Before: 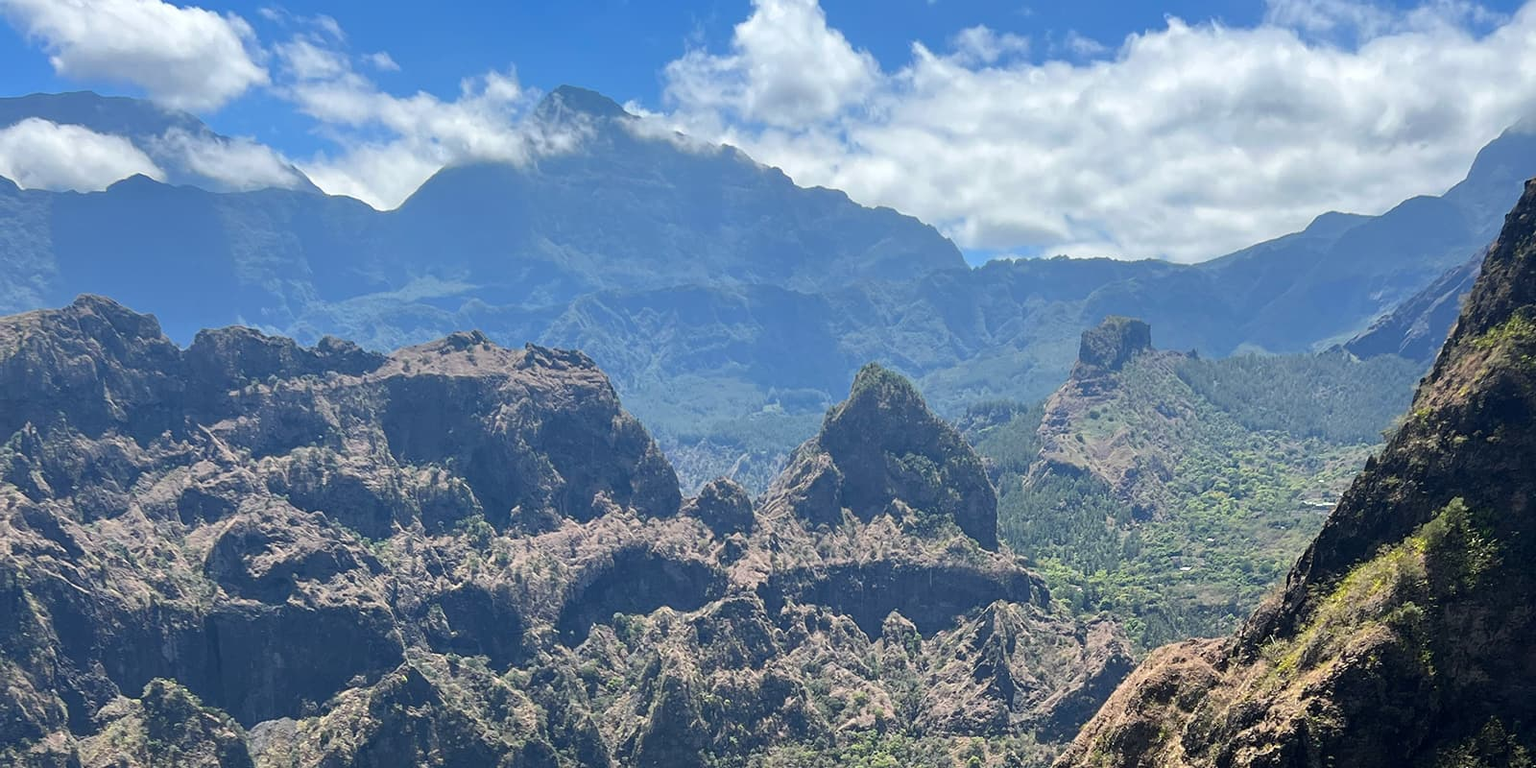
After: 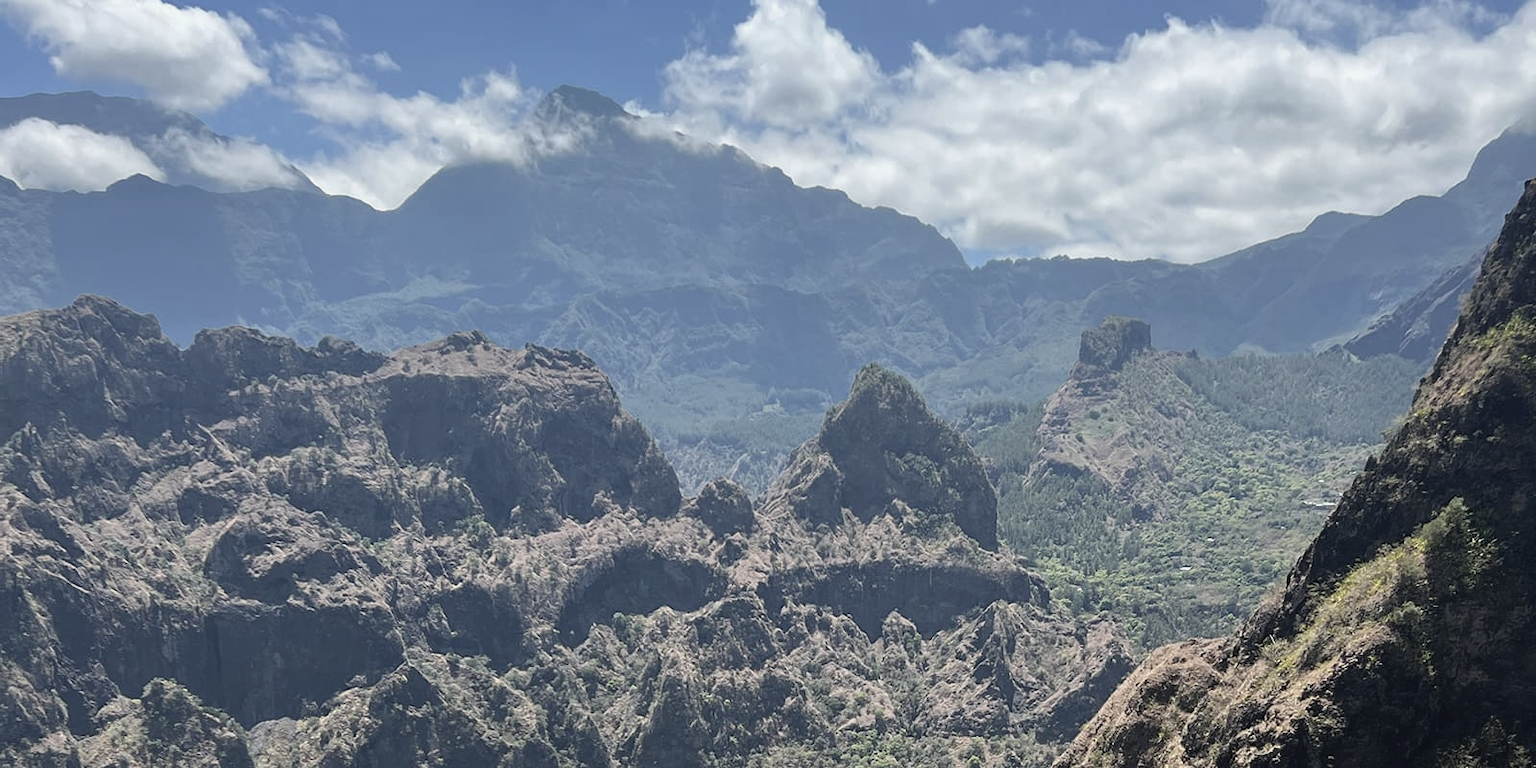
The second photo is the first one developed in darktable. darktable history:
contrast brightness saturation: contrast -0.064, saturation -0.413
